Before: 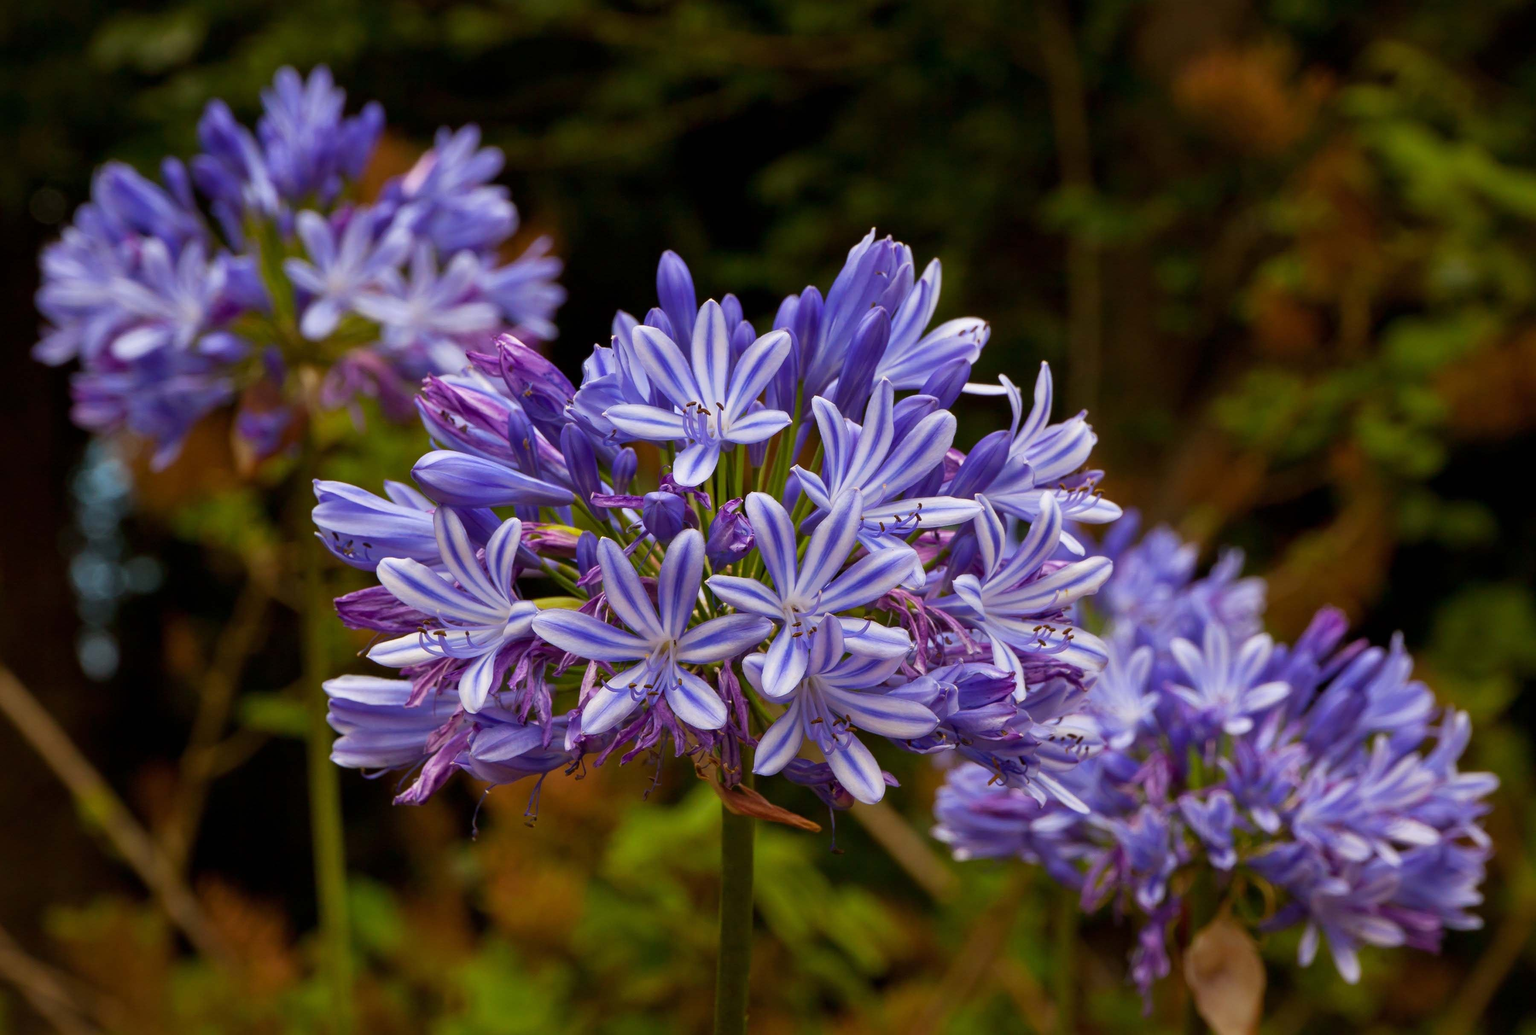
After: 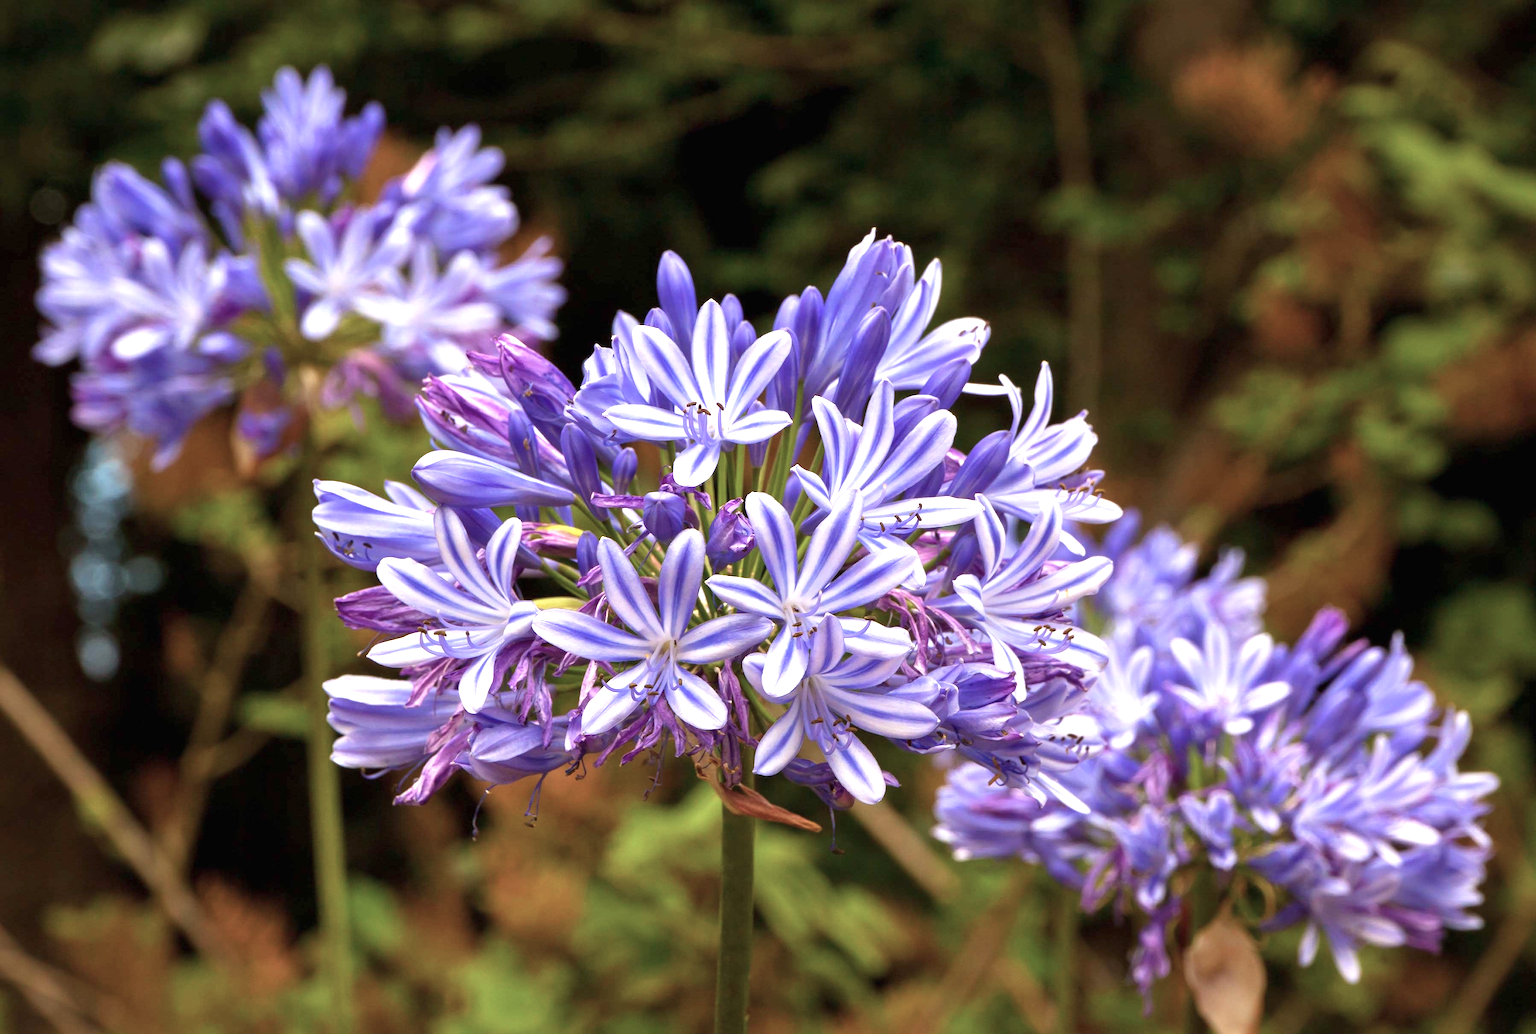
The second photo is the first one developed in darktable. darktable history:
color balance: input saturation 80.07%
exposure: black level correction 0, exposure 1.2 EV, compensate exposure bias true, compensate highlight preservation false
